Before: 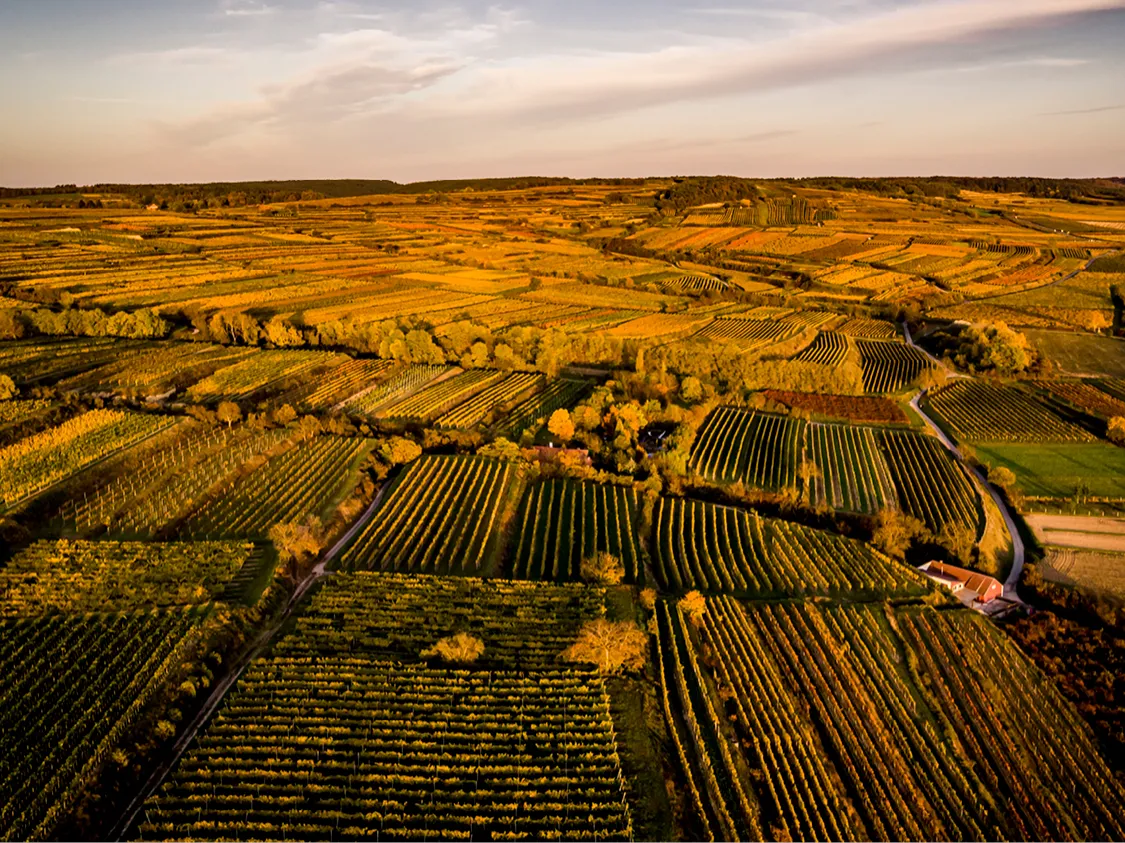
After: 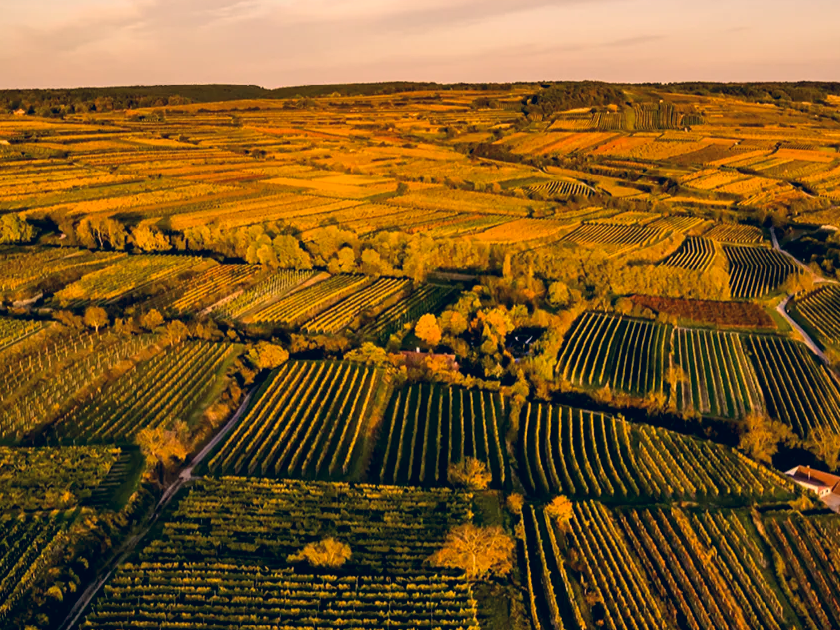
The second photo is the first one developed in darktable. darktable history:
color correction: highlights a* 10.32, highlights b* 14.66, shadows a* -9.59, shadows b* -15.02
crop and rotate: left 11.831%, top 11.346%, right 13.429%, bottom 13.899%
